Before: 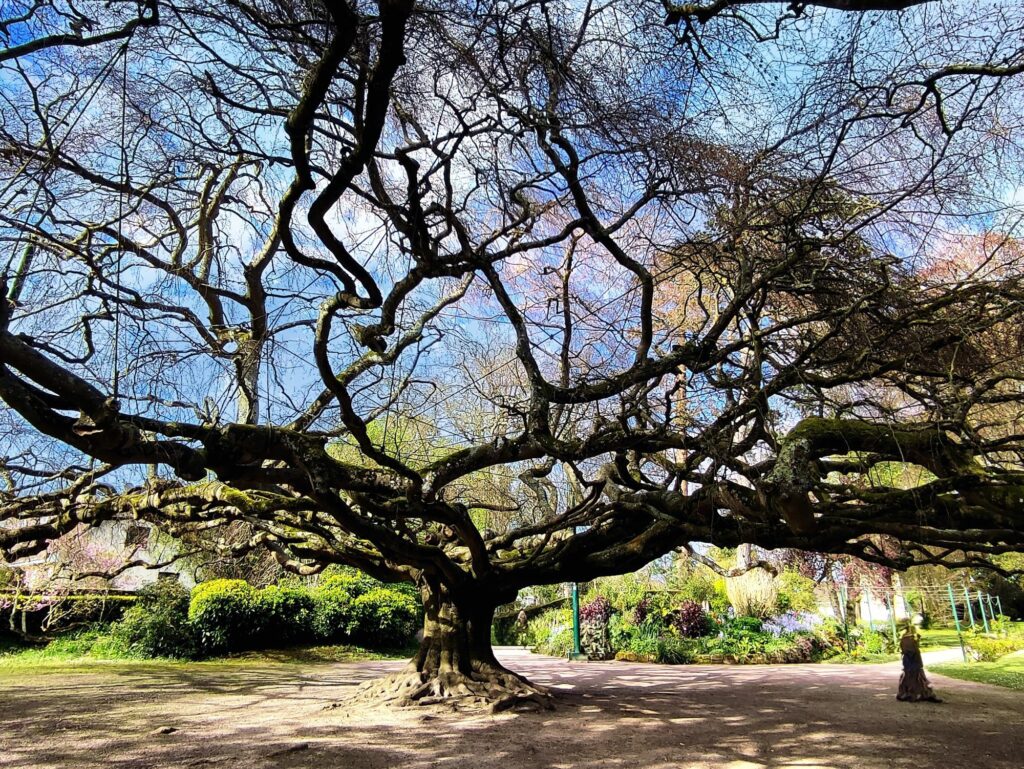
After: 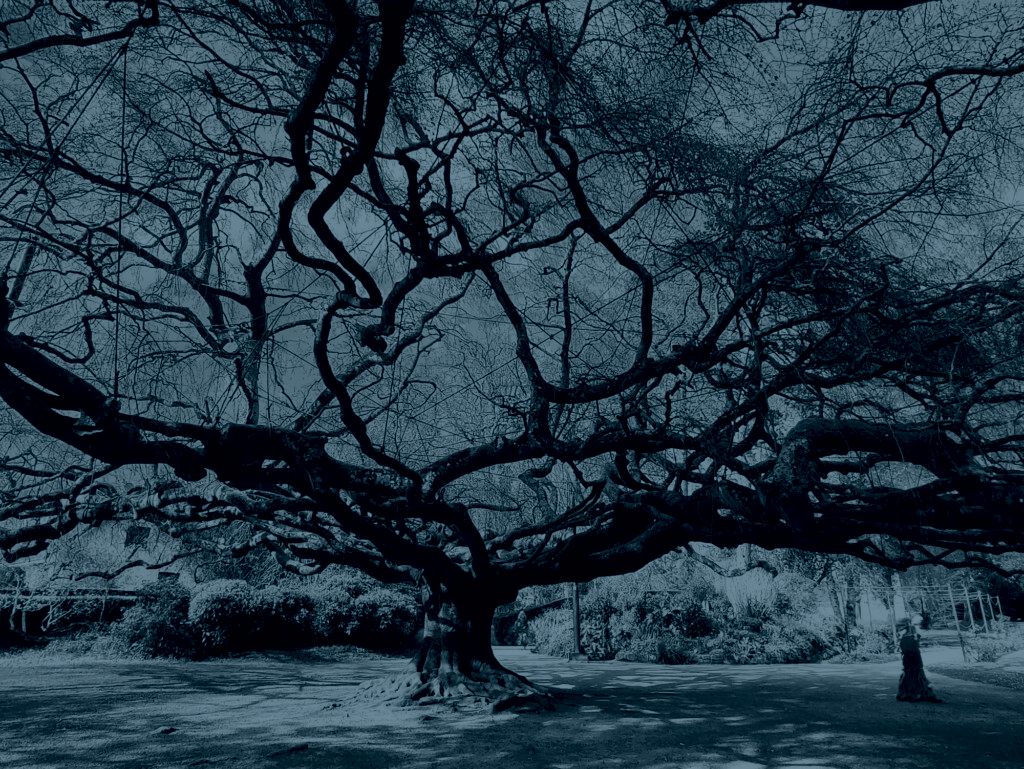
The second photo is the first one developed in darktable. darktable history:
colorize: hue 194.4°, saturation 29%, source mix 61.75%, lightness 3.98%, version 1
tone equalizer: on, module defaults
white balance: red 1.029, blue 0.92
